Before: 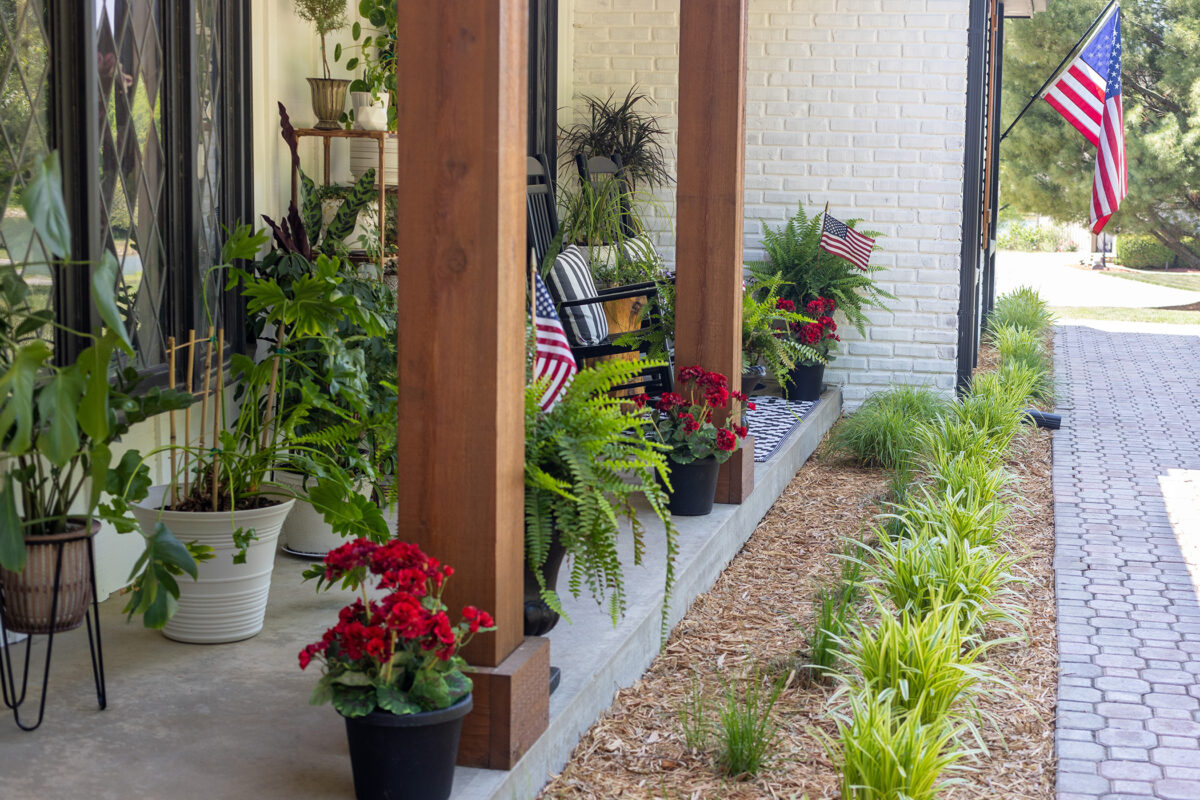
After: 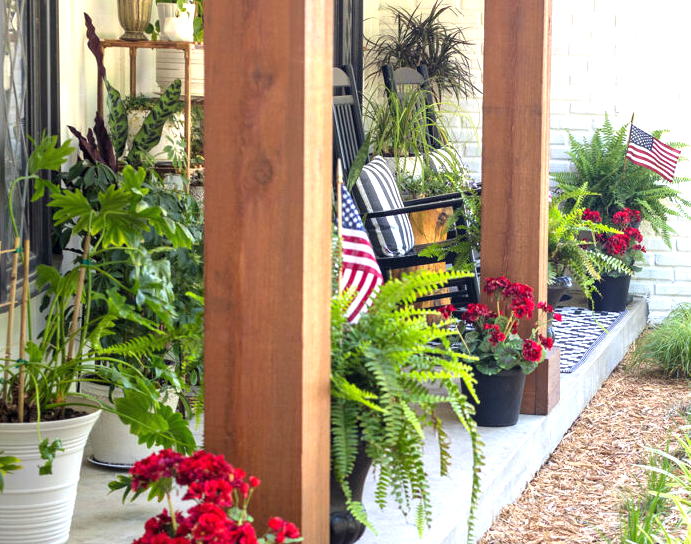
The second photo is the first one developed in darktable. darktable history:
crop: left 16.184%, top 11.223%, right 26.162%, bottom 20.669%
exposure: exposure 1.139 EV, compensate exposure bias true, compensate highlight preservation false
